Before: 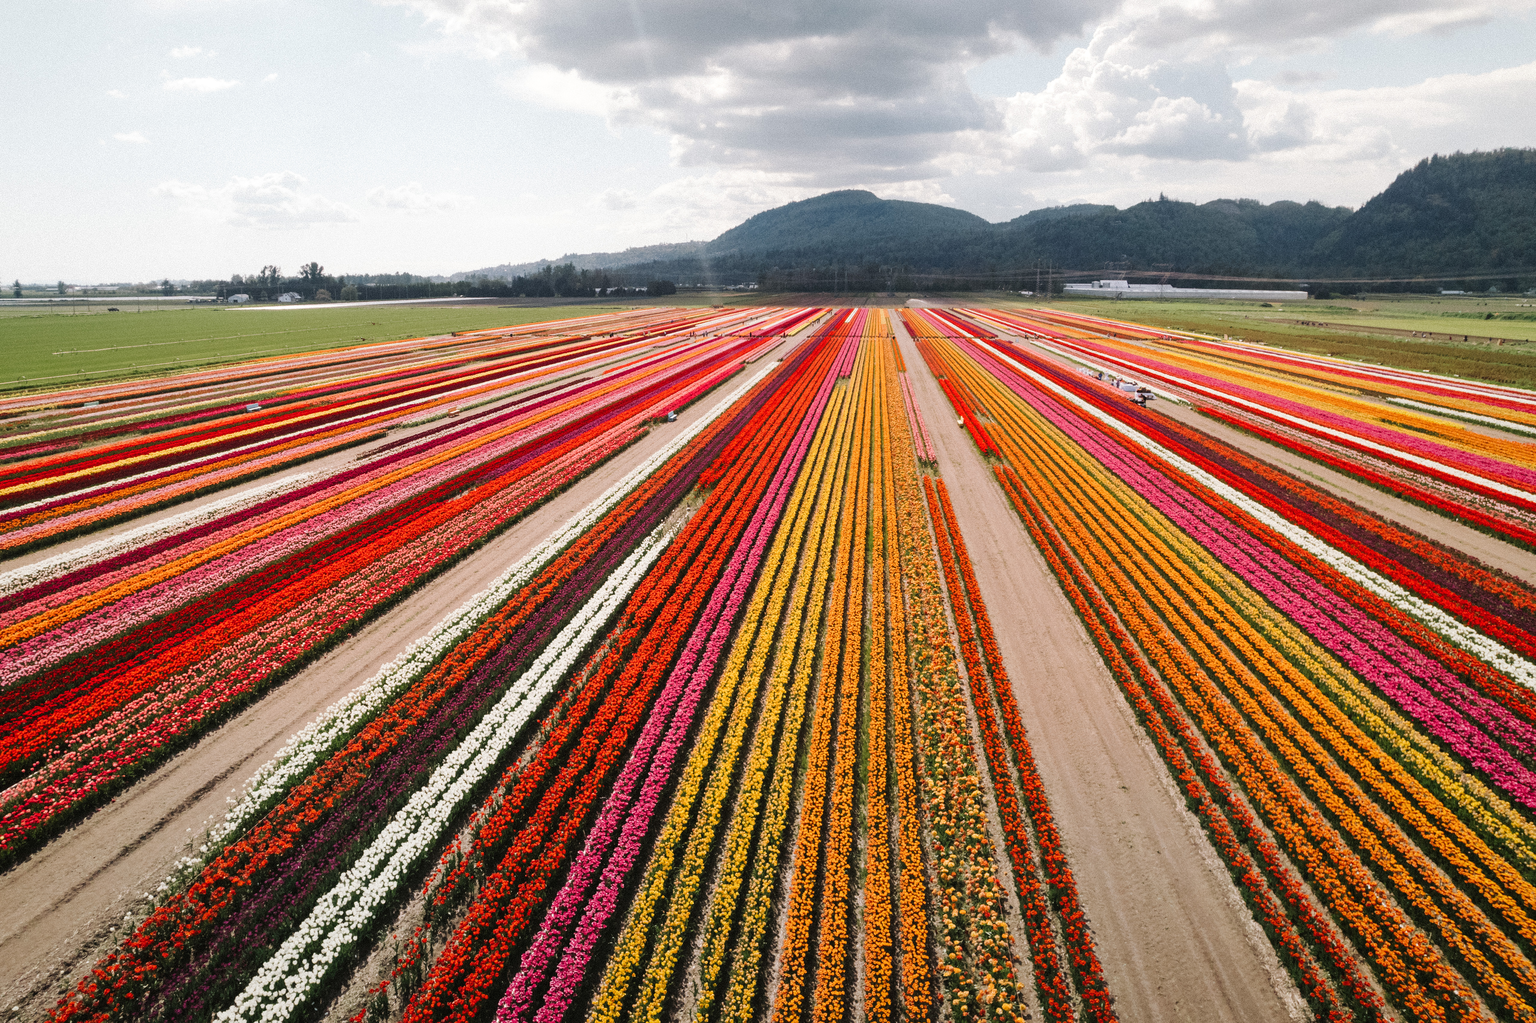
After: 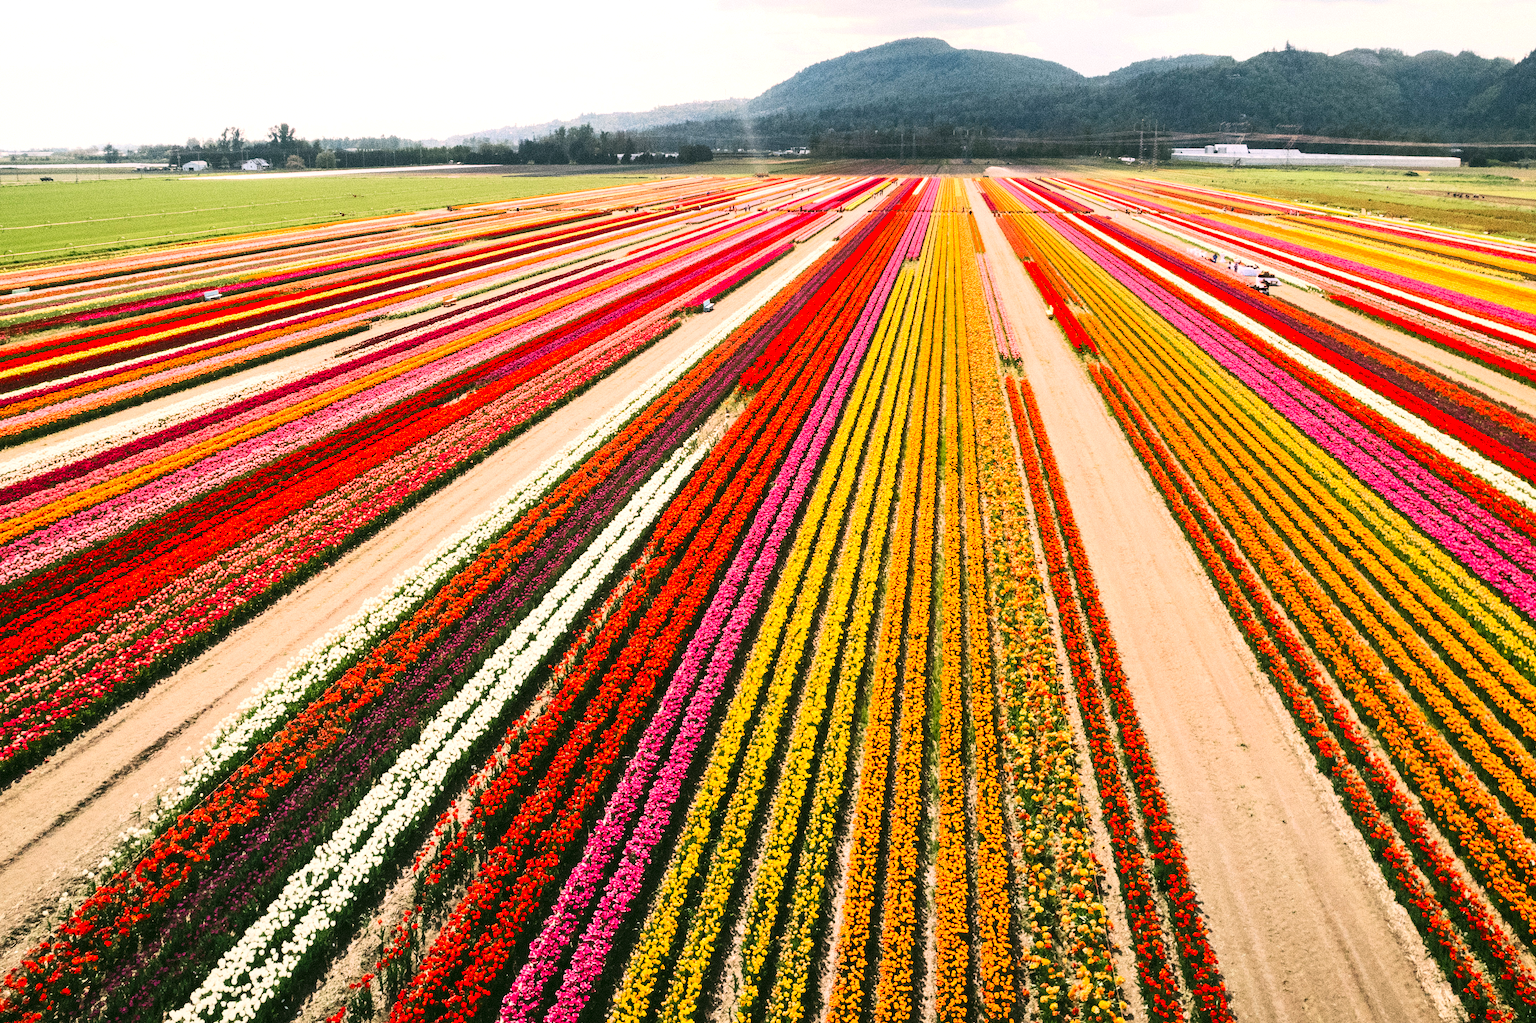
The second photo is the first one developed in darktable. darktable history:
crop and rotate: left 4.842%, top 15.51%, right 10.668%
color correction: highlights a* 4.02, highlights b* 4.98, shadows a* -7.55, shadows b* 4.98
tone equalizer: -8 EV -0.417 EV, -7 EV -0.389 EV, -6 EV -0.333 EV, -5 EV -0.222 EV, -3 EV 0.222 EV, -2 EV 0.333 EV, -1 EV 0.389 EV, +0 EV 0.417 EV, edges refinement/feathering 500, mask exposure compensation -1.57 EV, preserve details no
contrast brightness saturation: contrast 0.24, brightness 0.26, saturation 0.39
